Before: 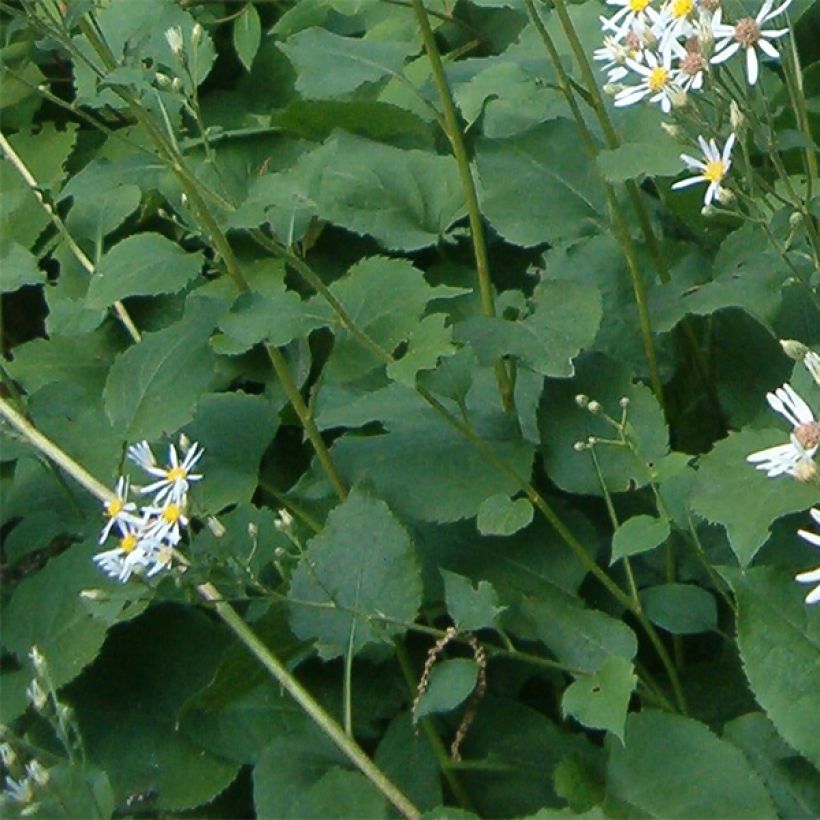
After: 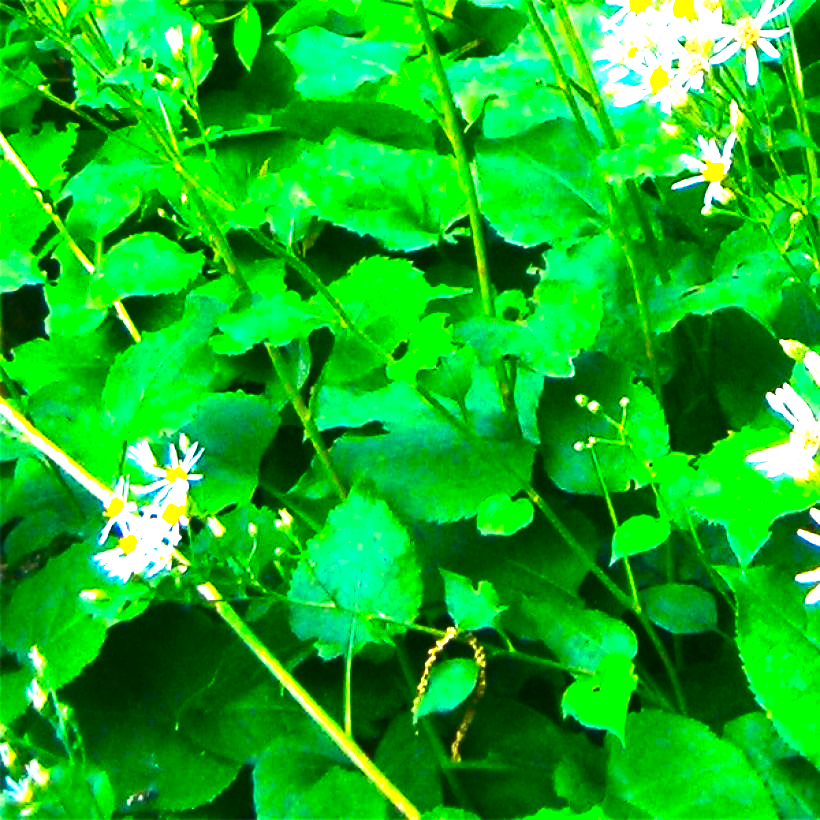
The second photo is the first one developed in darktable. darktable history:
contrast equalizer: octaves 7, y [[0.5 ×6], [0.5 ×6], [0.5 ×6], [0, 0.033, 0.067, 0.1, 0.133, 0.167], [0, 0.05, 0.1, 0.15, 0.2, 0.25]], mix 0.188
exposure: black level correction 0, exposure 0.499 EV, compensate exposure bias true, compensate highlight preservation false
color correction: highlights b* -0.046, saturation 1.77
color balance rgb: shadows lift › chroma 1.699%, shadows lift › hue 260.34°, perceptual saturation grading › global saturation 39.177%, perceptual brilliance grading › global brilliance 29.847%, perceptual brilliance grading › highlights 49.578%, perceptual brilliance grading › mid-tones 50.526%, perceptual brilliance grading › shadows -22.521%
